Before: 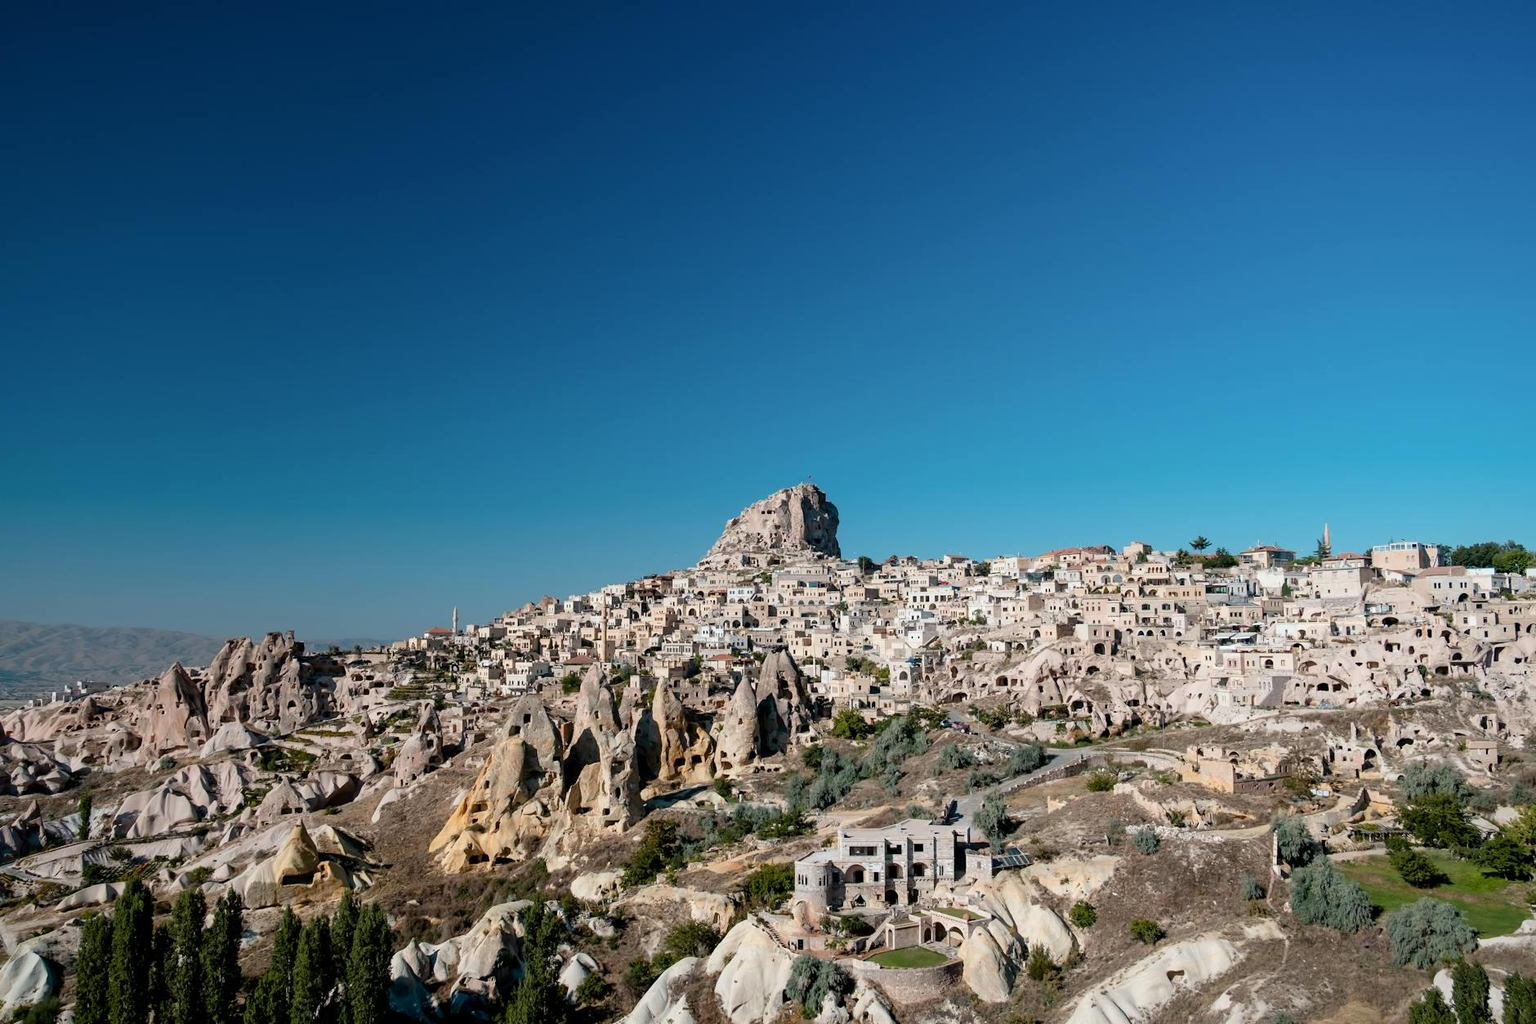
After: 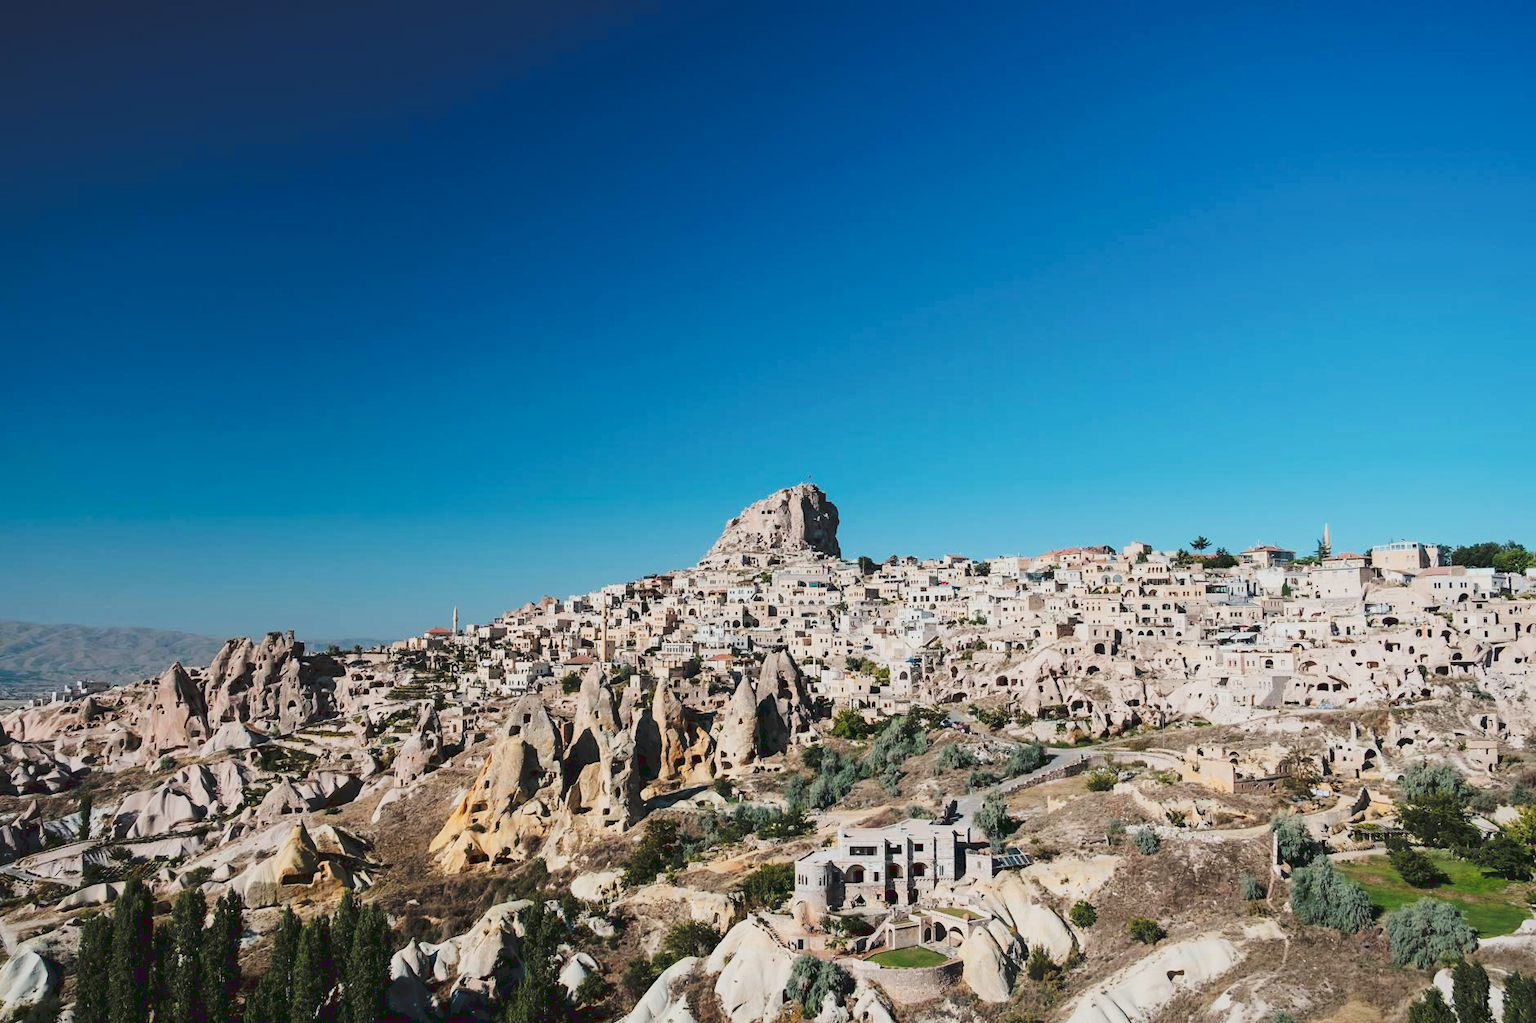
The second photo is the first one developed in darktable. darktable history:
tone curve: curves: ch0 [(0, 0) (0.003, 0.117) (0.011, 0.125) (0.025, 0.133) (0.044, 0.144) (0.069, 0.152) (0.1, 0.167) (0.136, 0.186) (0.177, 0.21) (0.224, 0.244) (0.277, 0.295) (0.335, 0.357) (0.399, 0.445) (0.468, 0.531) (0.543, 0.629) (0.623, 0.716) (0.709, 0.803) (0.801, 0.876) (0.898, 0.939) (1, 1)], preserve colors none
filmic rgb: black relative exposure -7.65 EV, white relative exposure 4.56 EV, hardness 3.61, color science v6 (2022)
